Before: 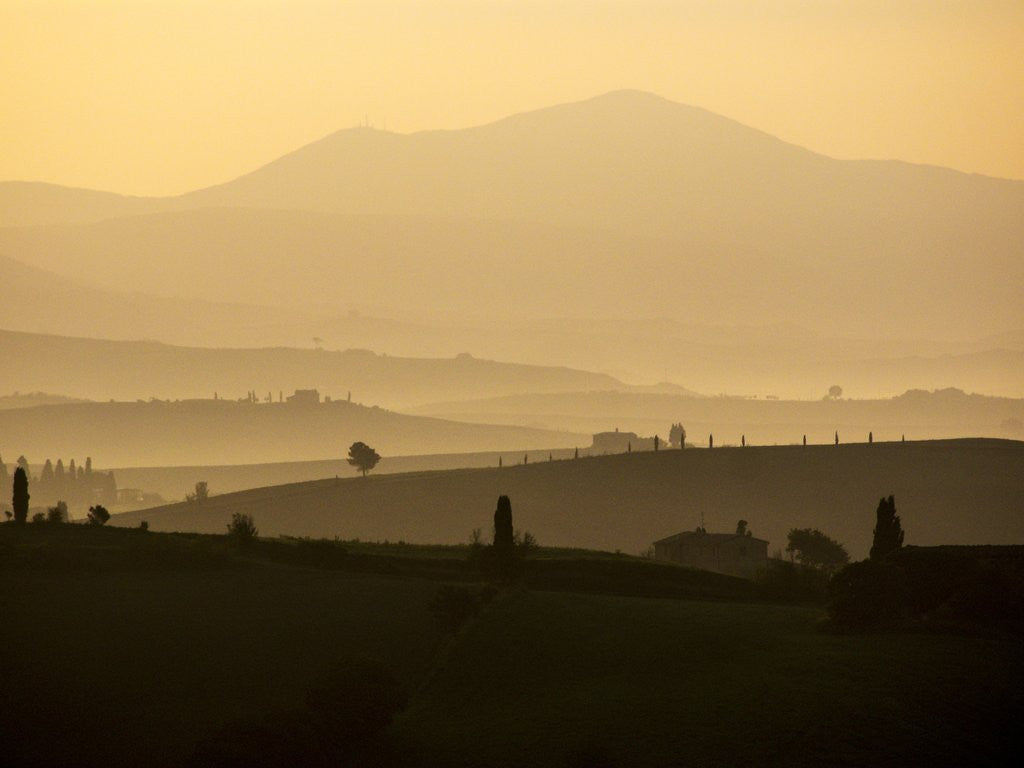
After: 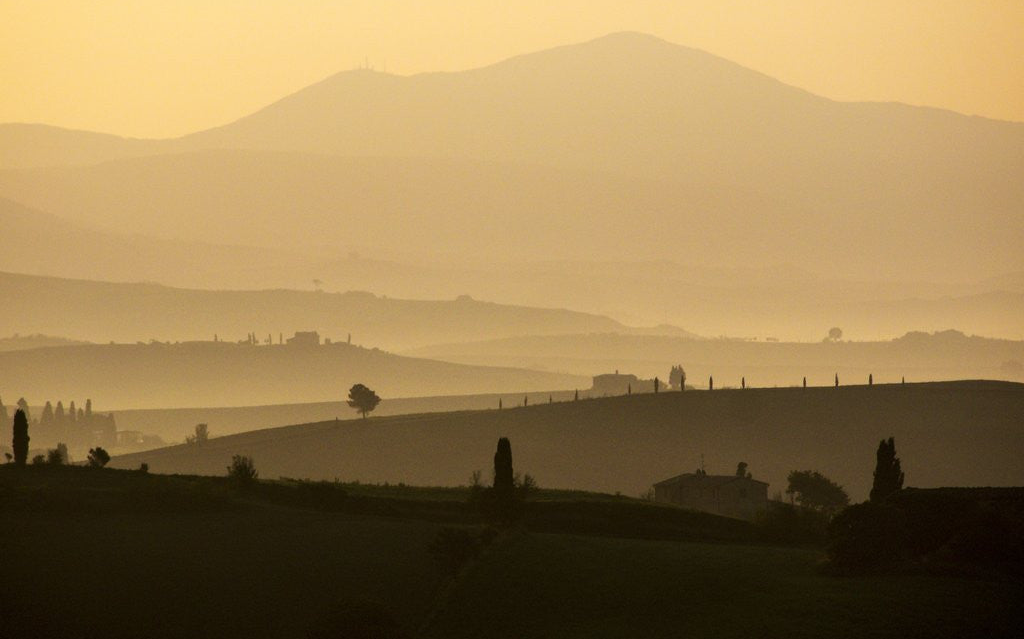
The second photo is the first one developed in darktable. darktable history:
crop: top 7.625%, bottom 8.027%
exposure: exposure -0.01 EV, compensate highlight preservation false
